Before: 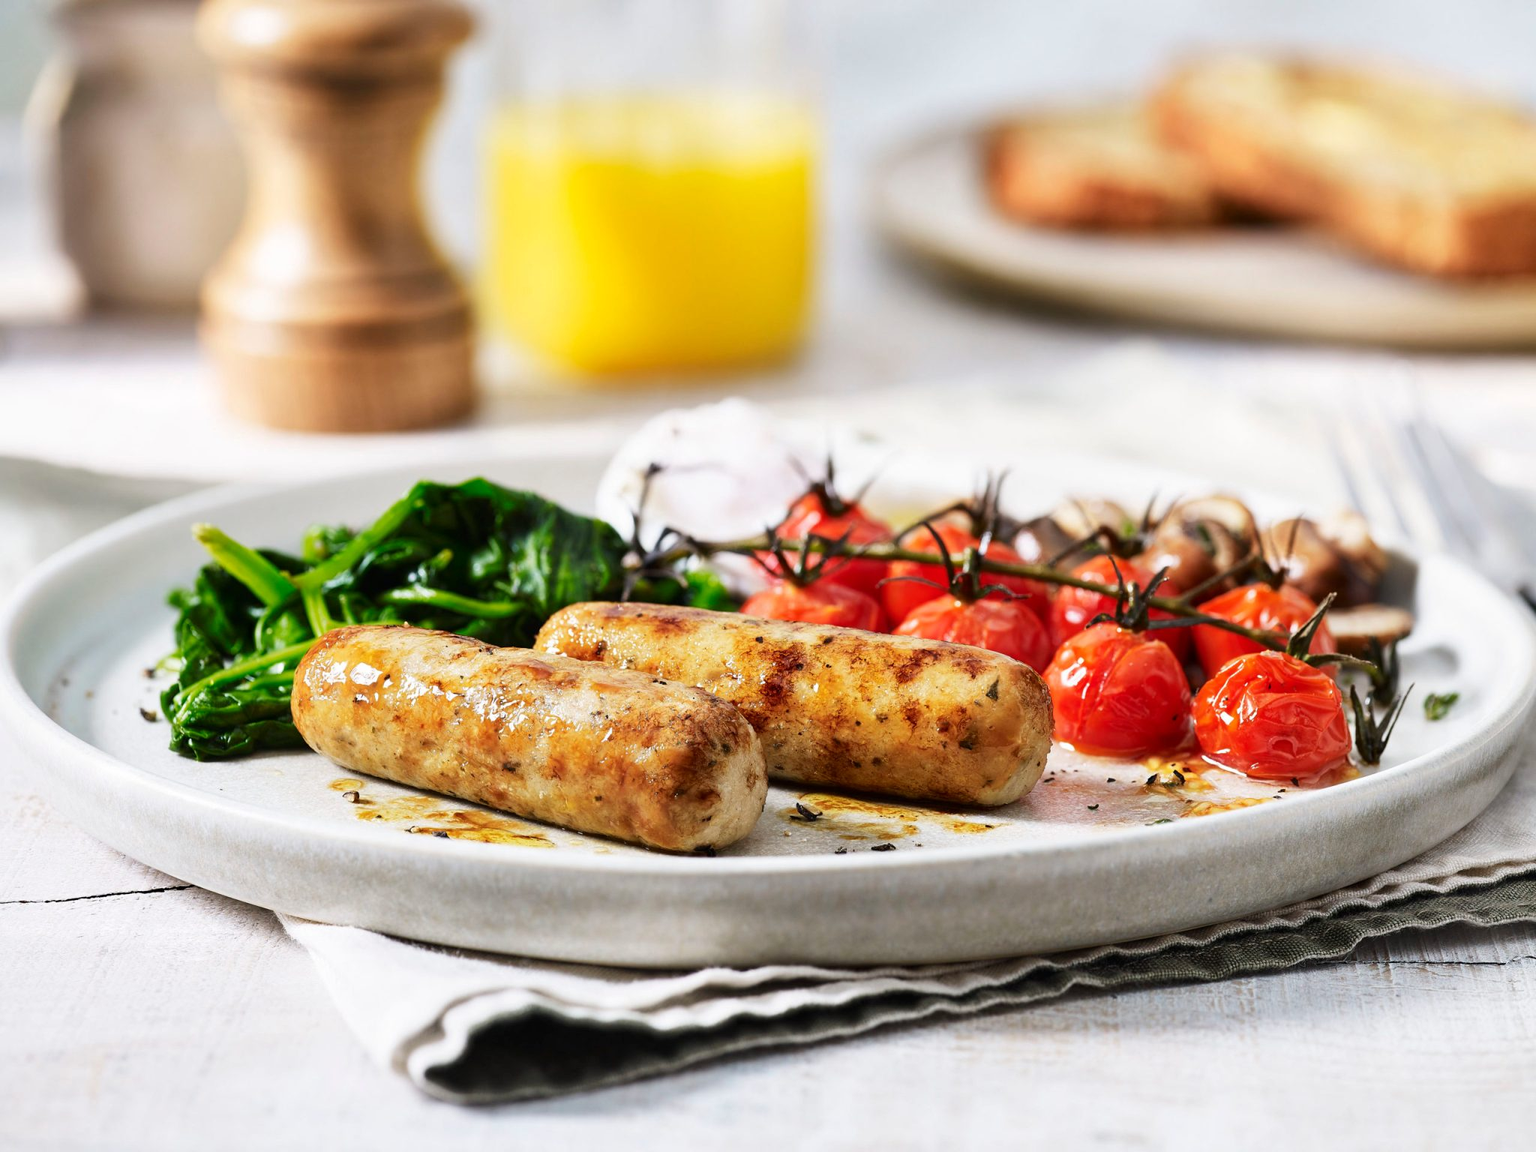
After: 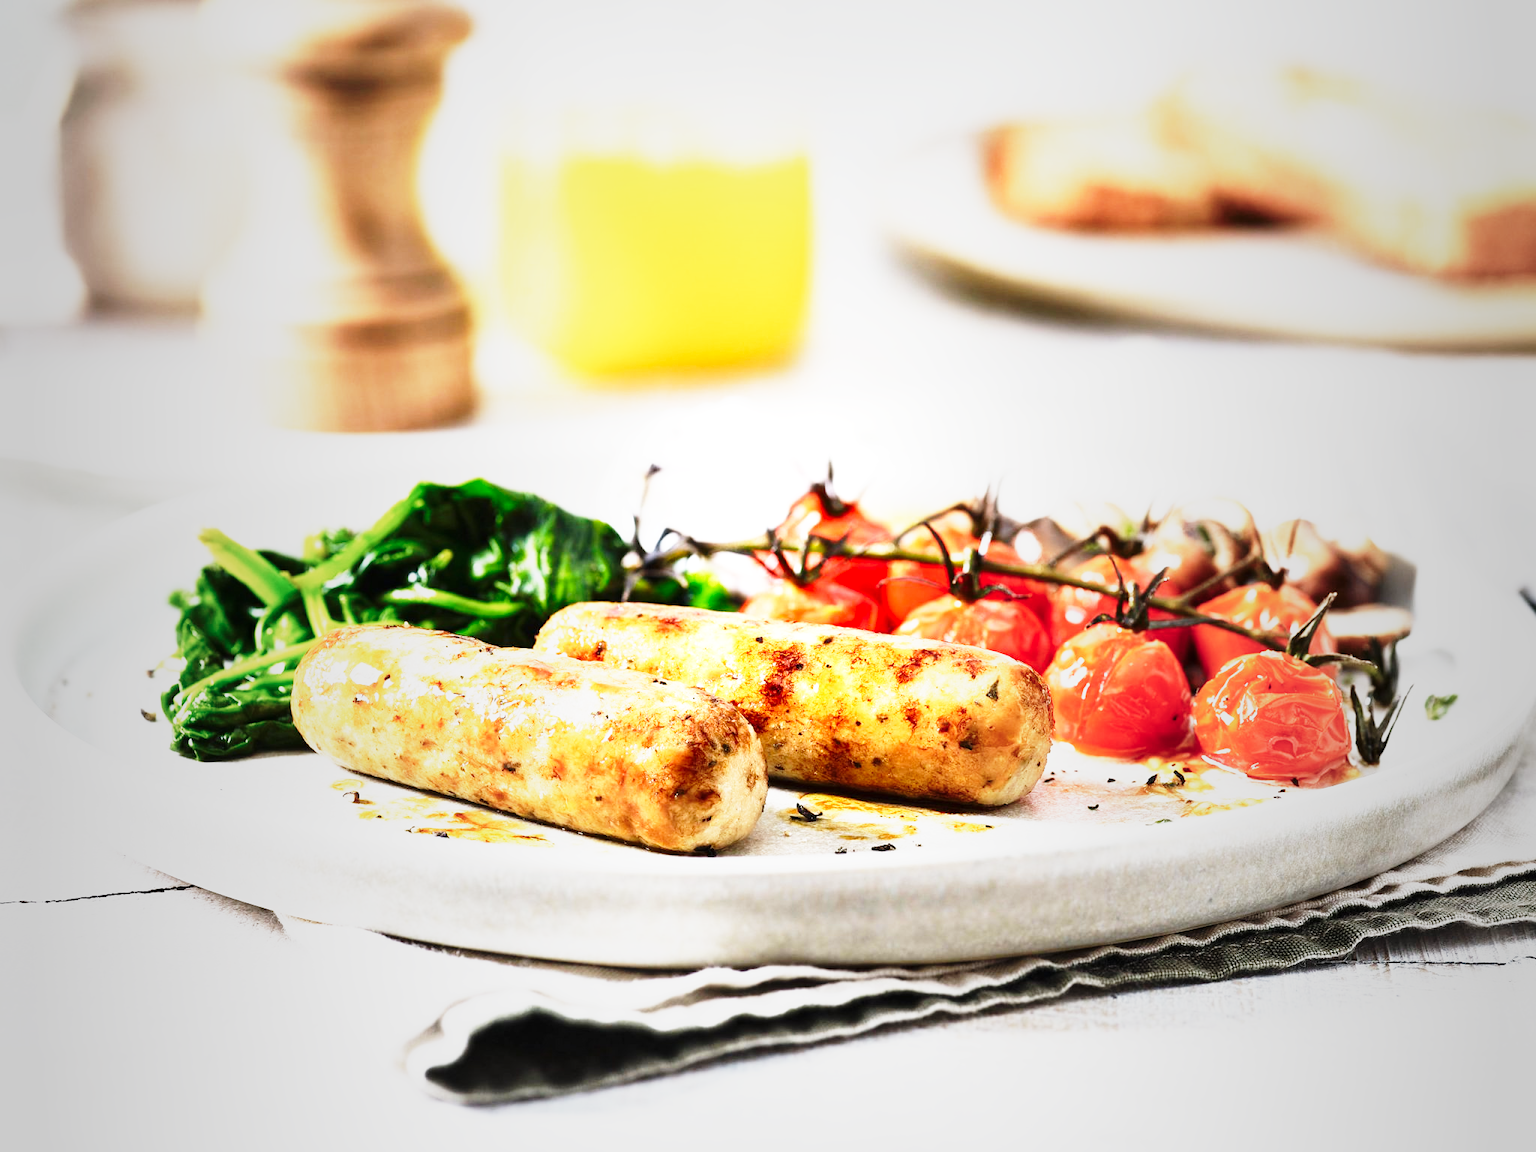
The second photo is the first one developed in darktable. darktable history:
exposure: exposure 0.508 EV, compensate highlight preservation false
vignetting: fall-off start 17.71%, fall-off radius 137.56%, brightness -0.406, saturation -0.299, width/height ratio 0.62, shape 0.582, unbound false
base curve: curves: ch0 [(0, 0) (0.026, 0.03) (0.109, 0.232) (0.351, 0.748) (0.669, 0.968) (1, 1)], preserve colors none
